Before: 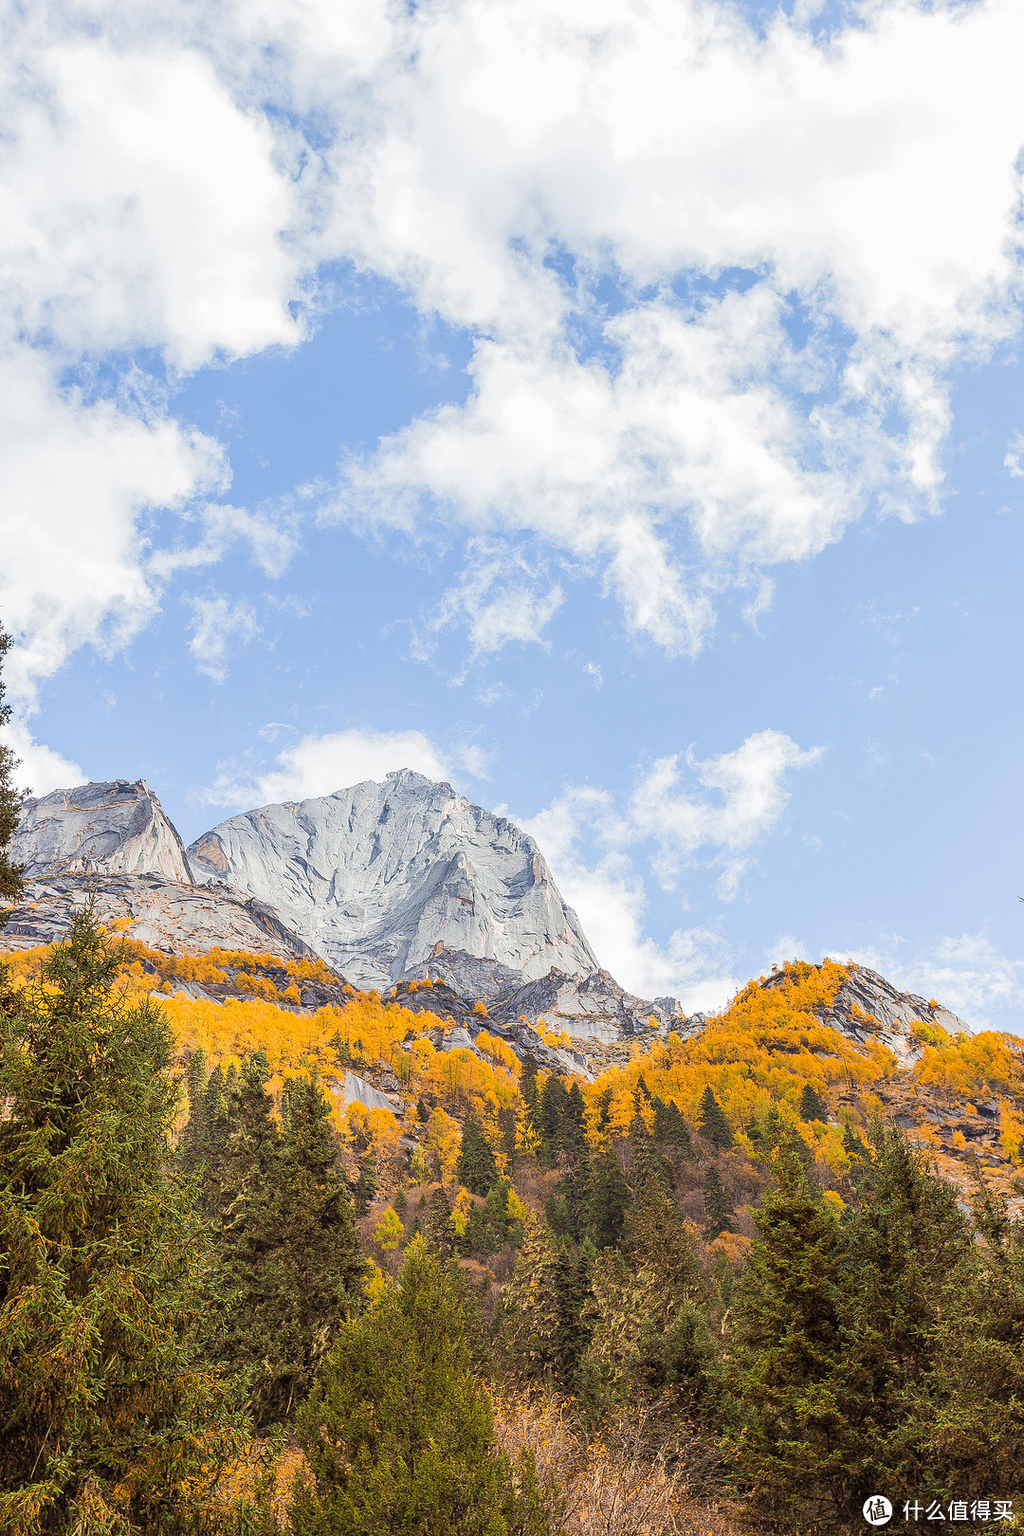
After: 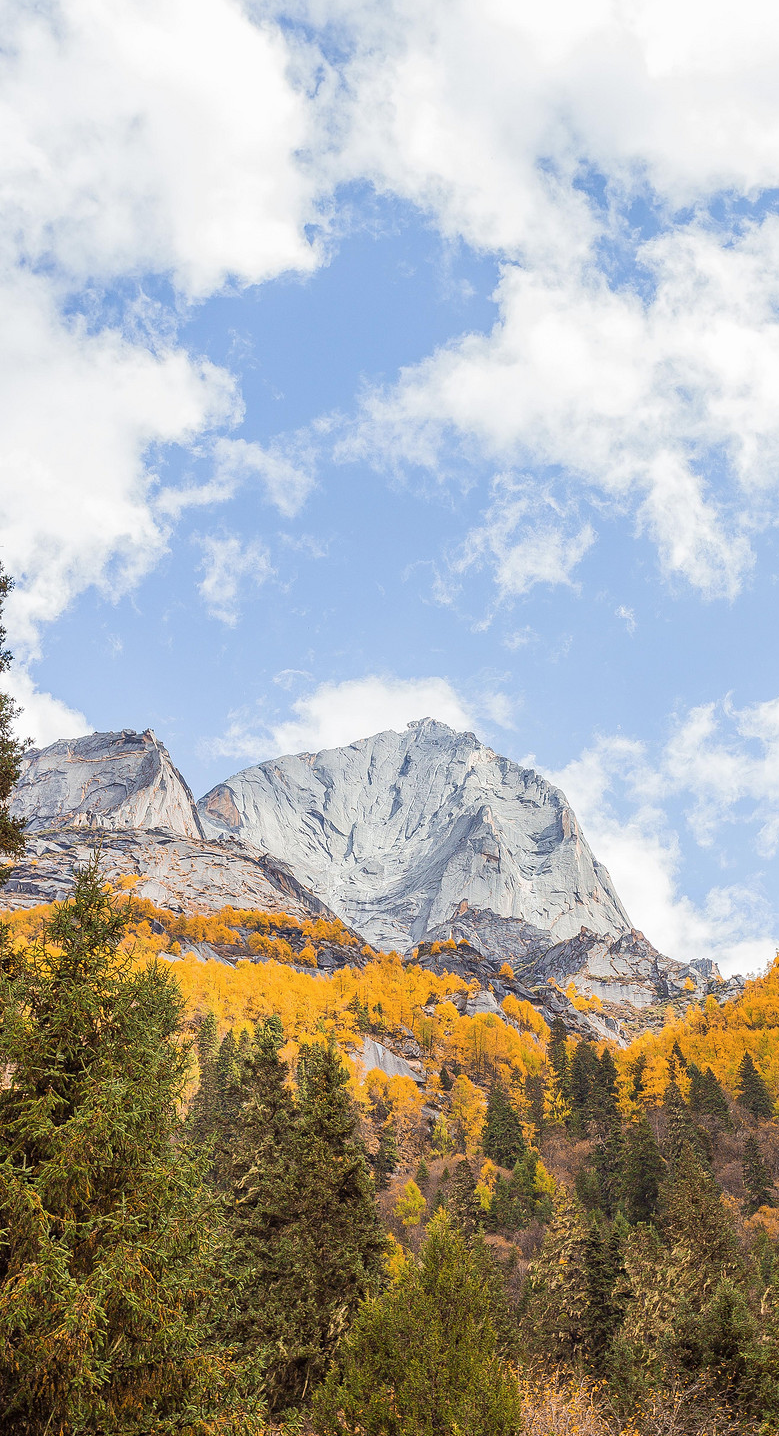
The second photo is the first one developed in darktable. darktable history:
crop: top 5.75%, right 27.848%, bottom 5.578%
contrast brightness saturation: saturation -0.051
